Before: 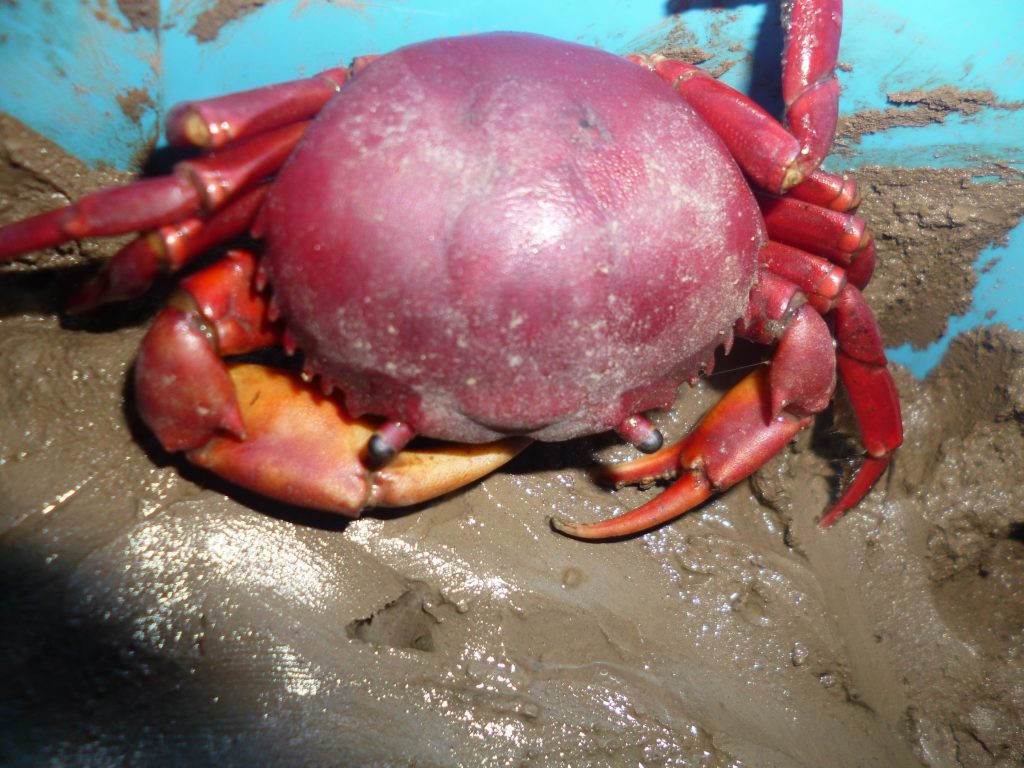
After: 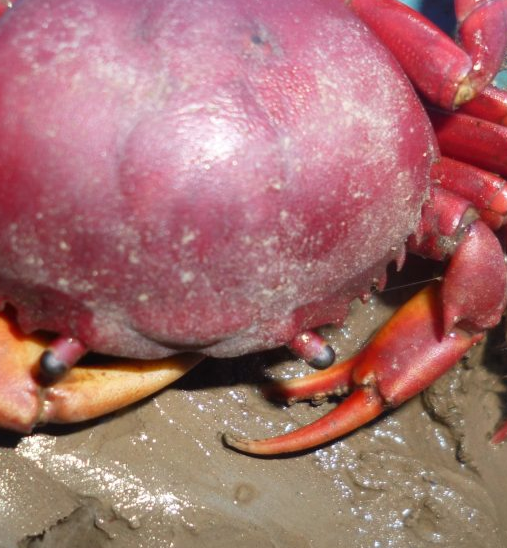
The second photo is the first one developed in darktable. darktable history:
crop: left 32.075%, top 10.976%, right 18.355%, bottom 17.596%
shadows and highlights: radius 125.46, shadows 21.19, highlights -21.19, low approximation 0.01
